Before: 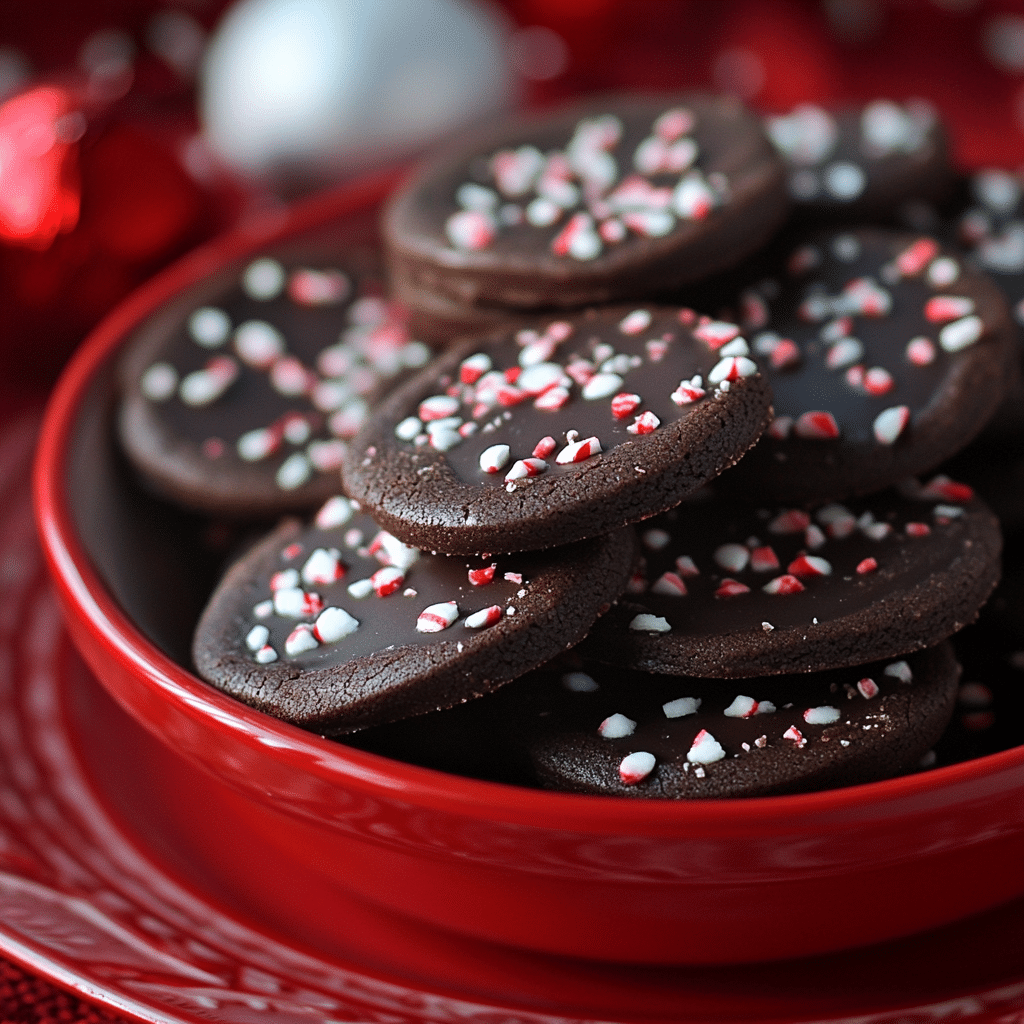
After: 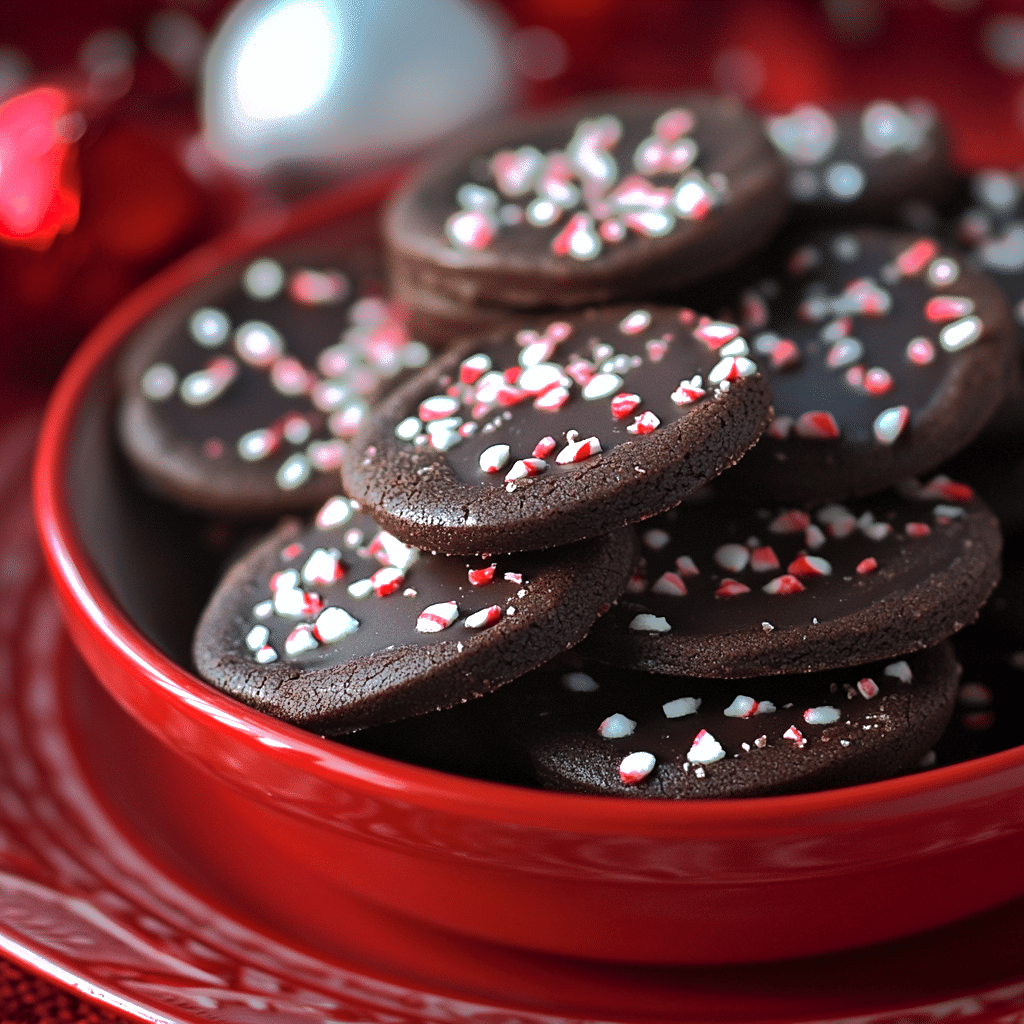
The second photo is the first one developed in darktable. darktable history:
tone equalizer: -8 EV 0.001 EV, -7 EV -0.002 EV, -6 EV 0.002 EV, -5 EV -0.03 EV, -4 EV -0.116 EV, -3 EV -0.169 EV, -2 EV 0.24 EV, -1 EV 0.702 EV, +0 EV 0.493 EV
white balance: red 1, blue 1
shadows and highlights: shadows 38.43, highlights -74.54
